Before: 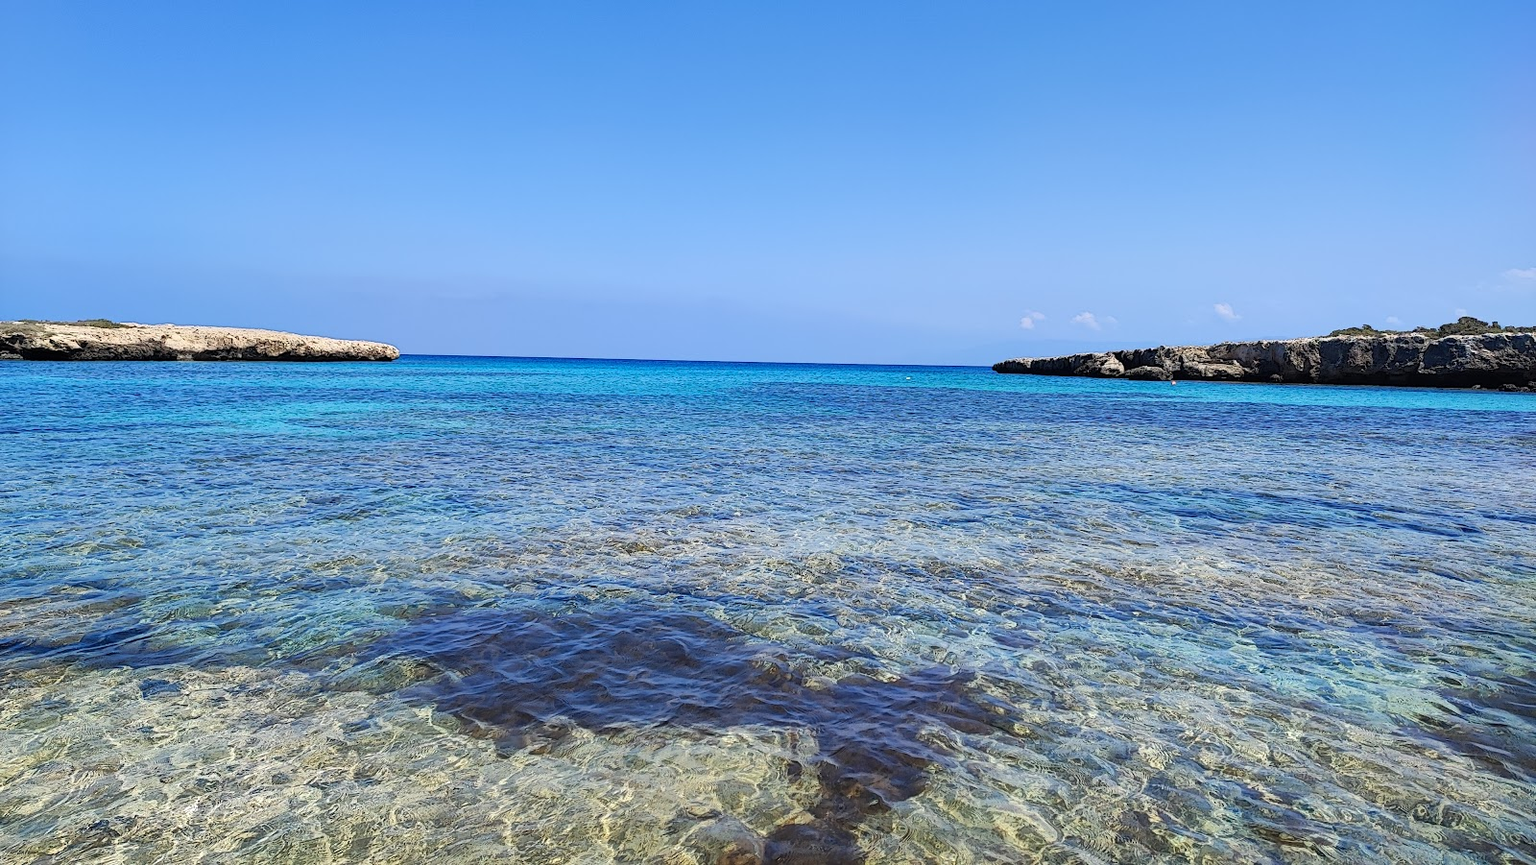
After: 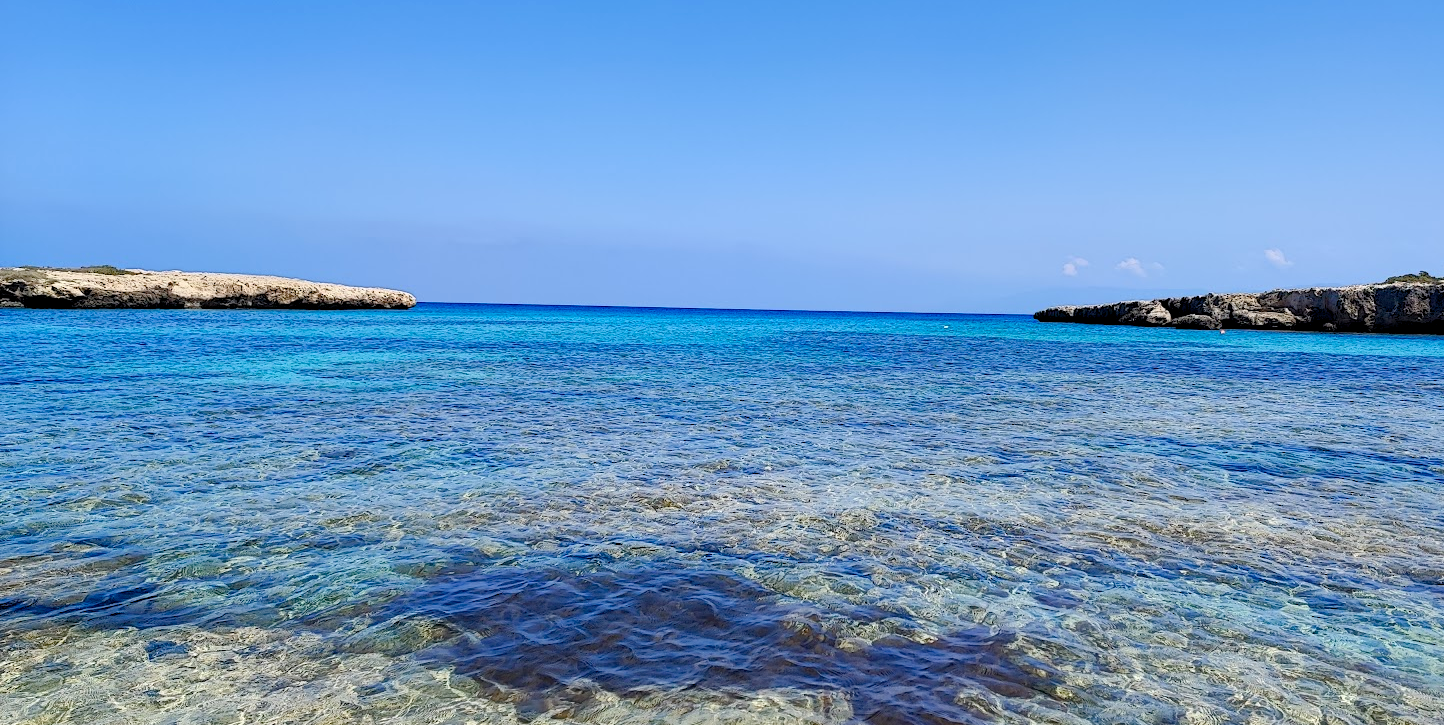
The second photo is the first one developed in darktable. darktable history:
crop: top 7.509%, right 9.696%, bottom 11.998%
color balance rgb: global offset › luminance -0.466%, perceptual saturation grading › global saturation 20%, perceptual saturation grading › highlights -25.389%, perceptual saturation grading › shadows 24.186%
